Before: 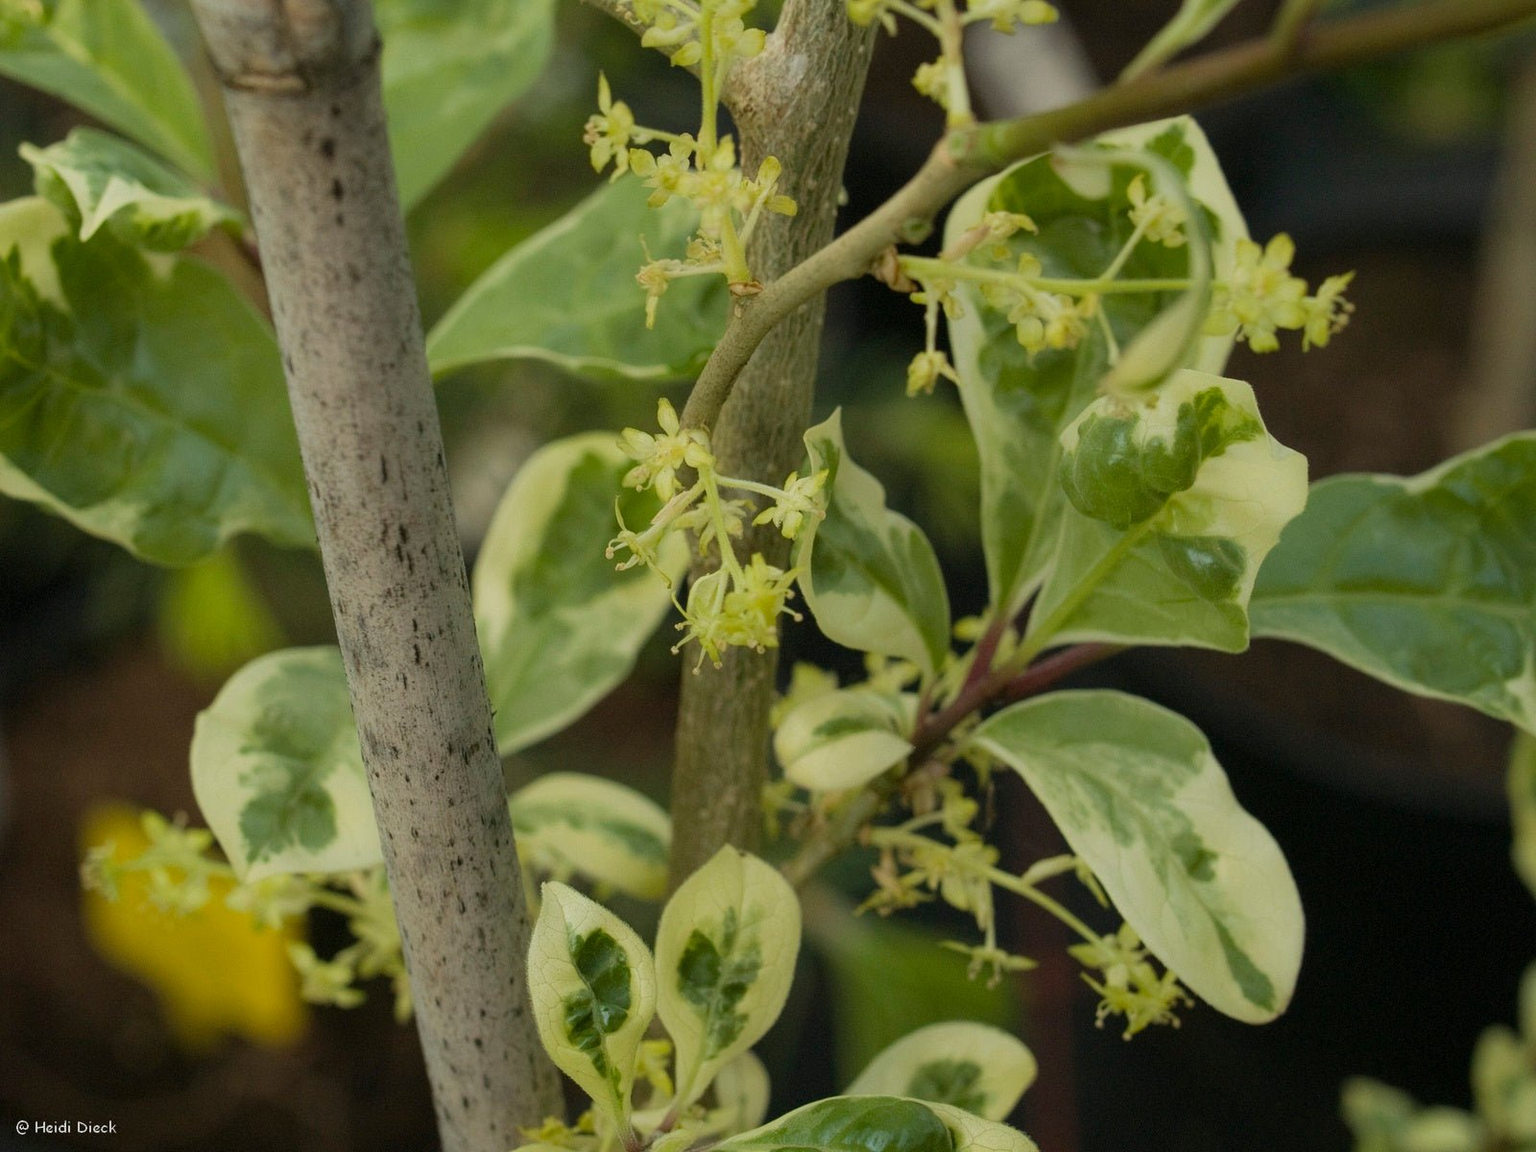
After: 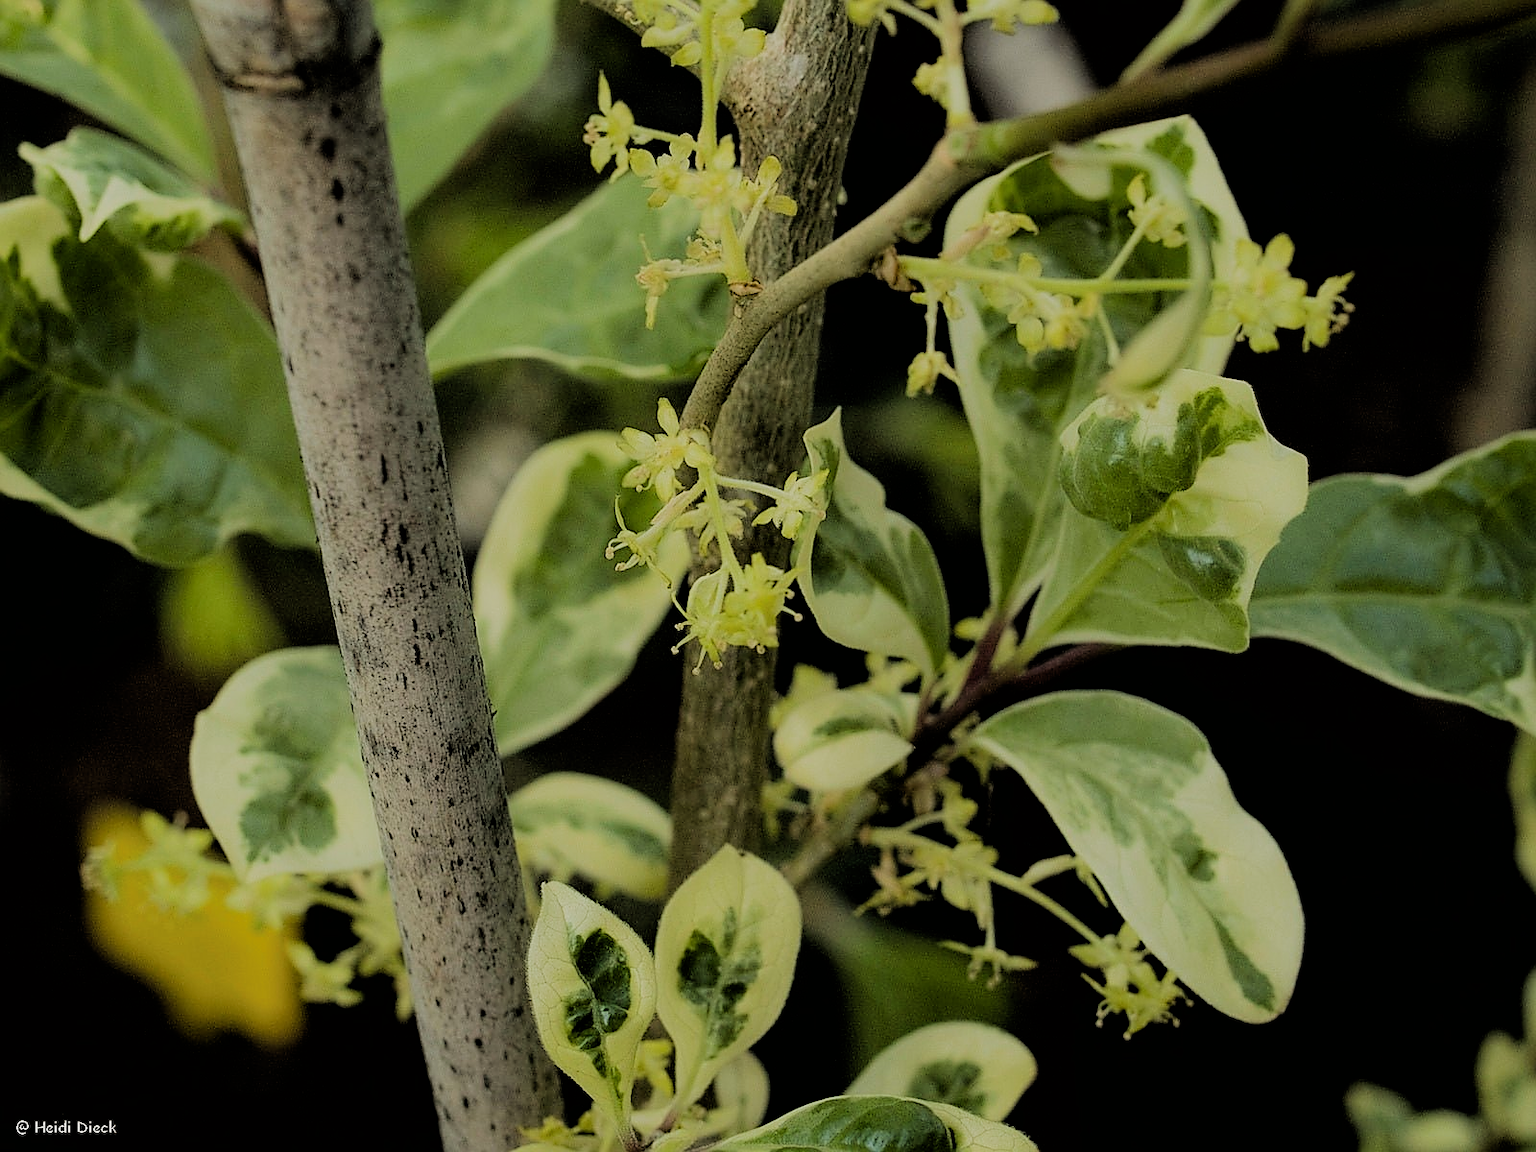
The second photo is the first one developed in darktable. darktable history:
sharpen: radius 1.4, amount 1.25, threshold 0.7
filmic rgb: black relative exposure -3.21 EV, white relative exposure 7.02 EV, hardness 1.46, contrast 1.35
